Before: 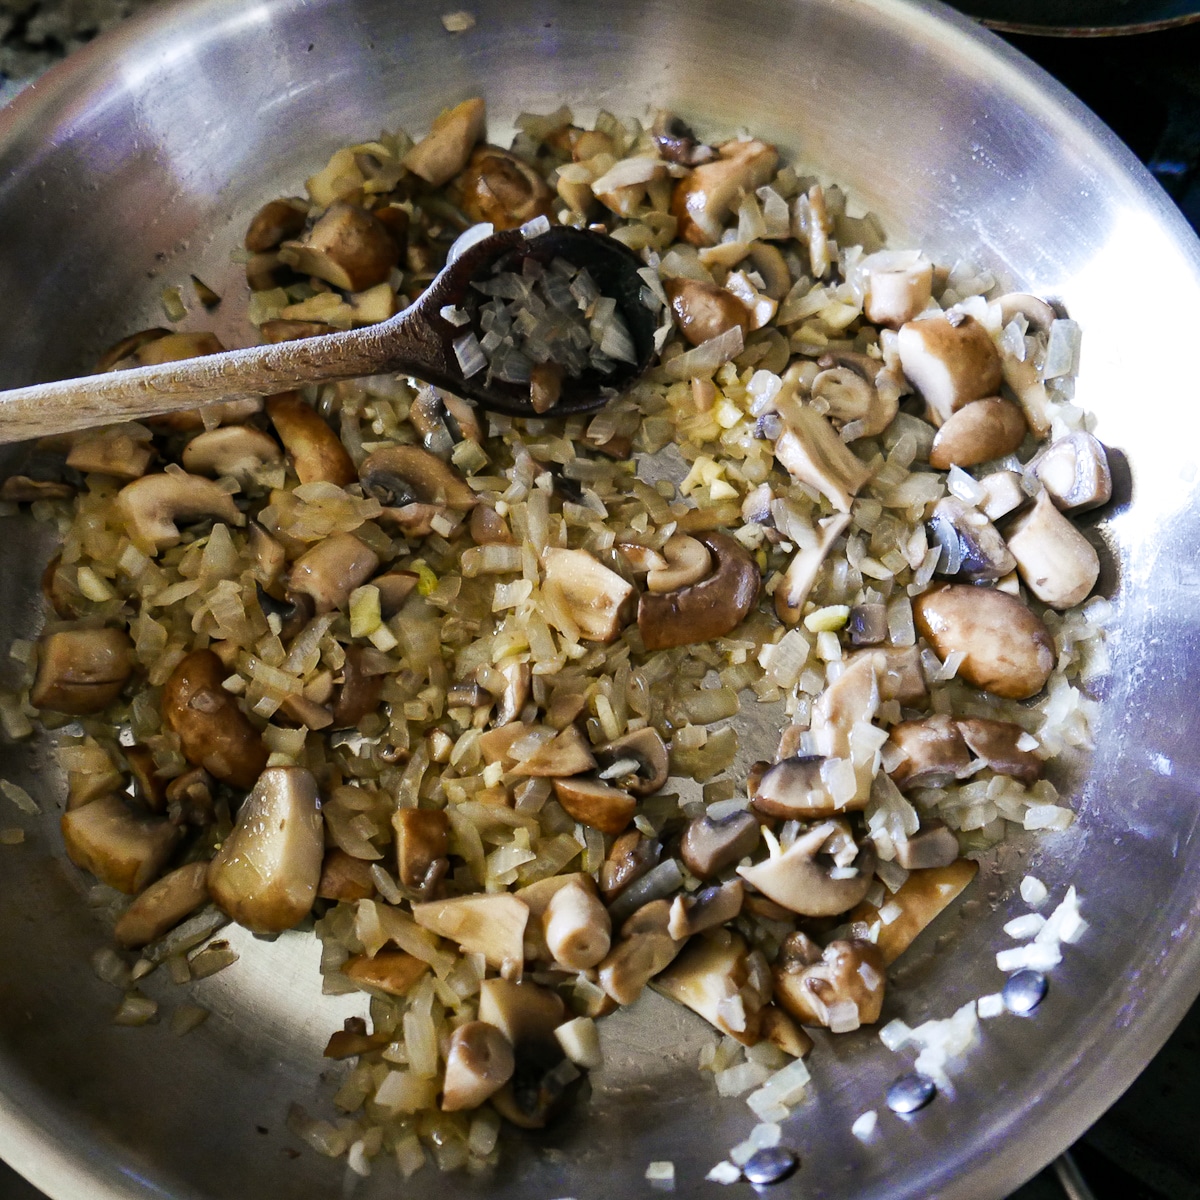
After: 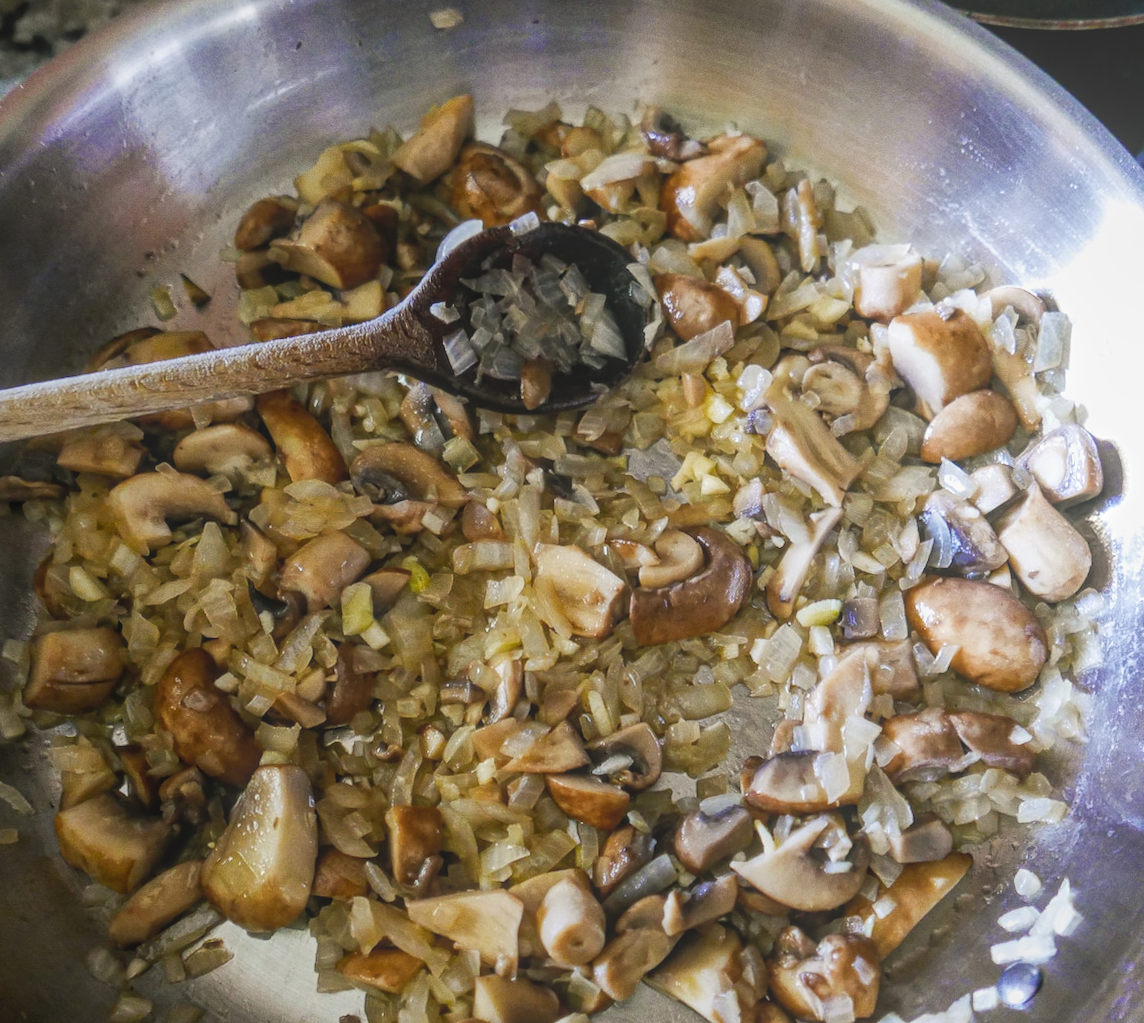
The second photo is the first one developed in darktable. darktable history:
crop and rotate: angle 0.405°, left 0.396%, right 3.518%, bottom 14.108%
local contrast: highlights 71%, shadows 12%, midtone range 0.193
